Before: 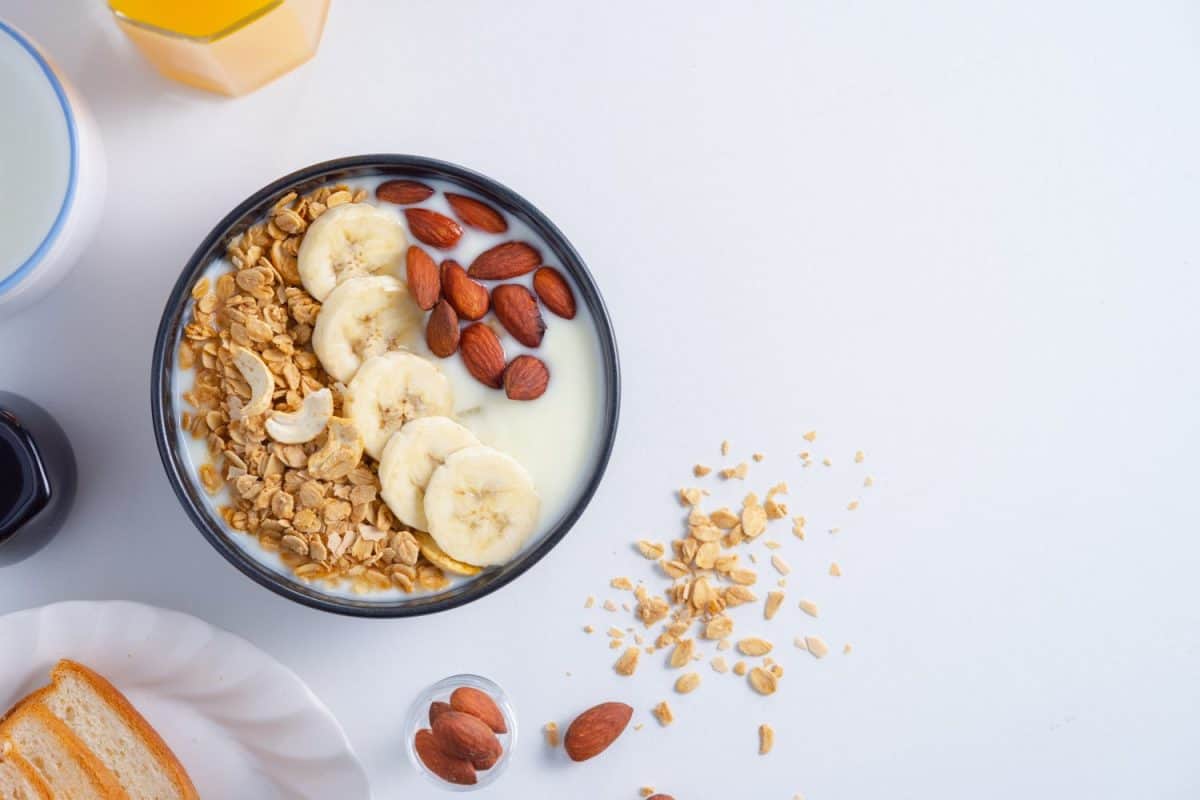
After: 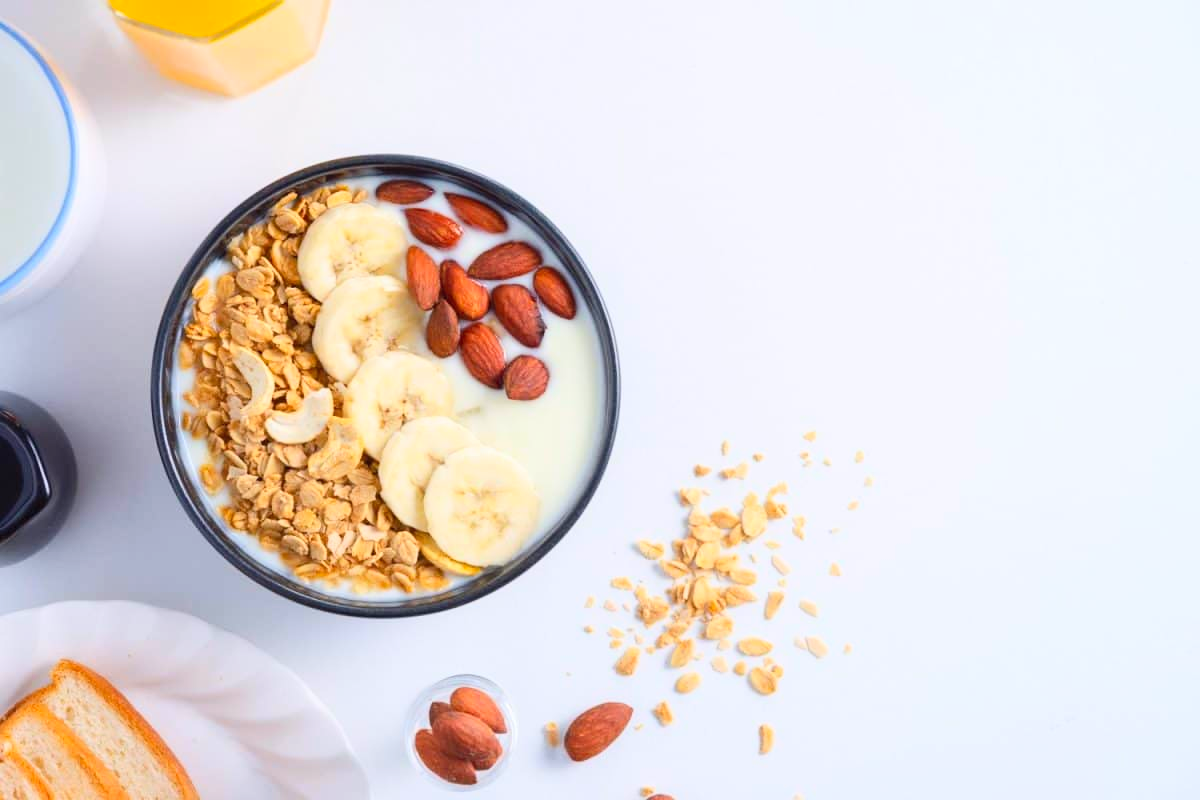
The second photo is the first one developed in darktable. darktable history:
contrast brightness saturation: contrast 0.198, brightness 0.17, saturation 0.229
